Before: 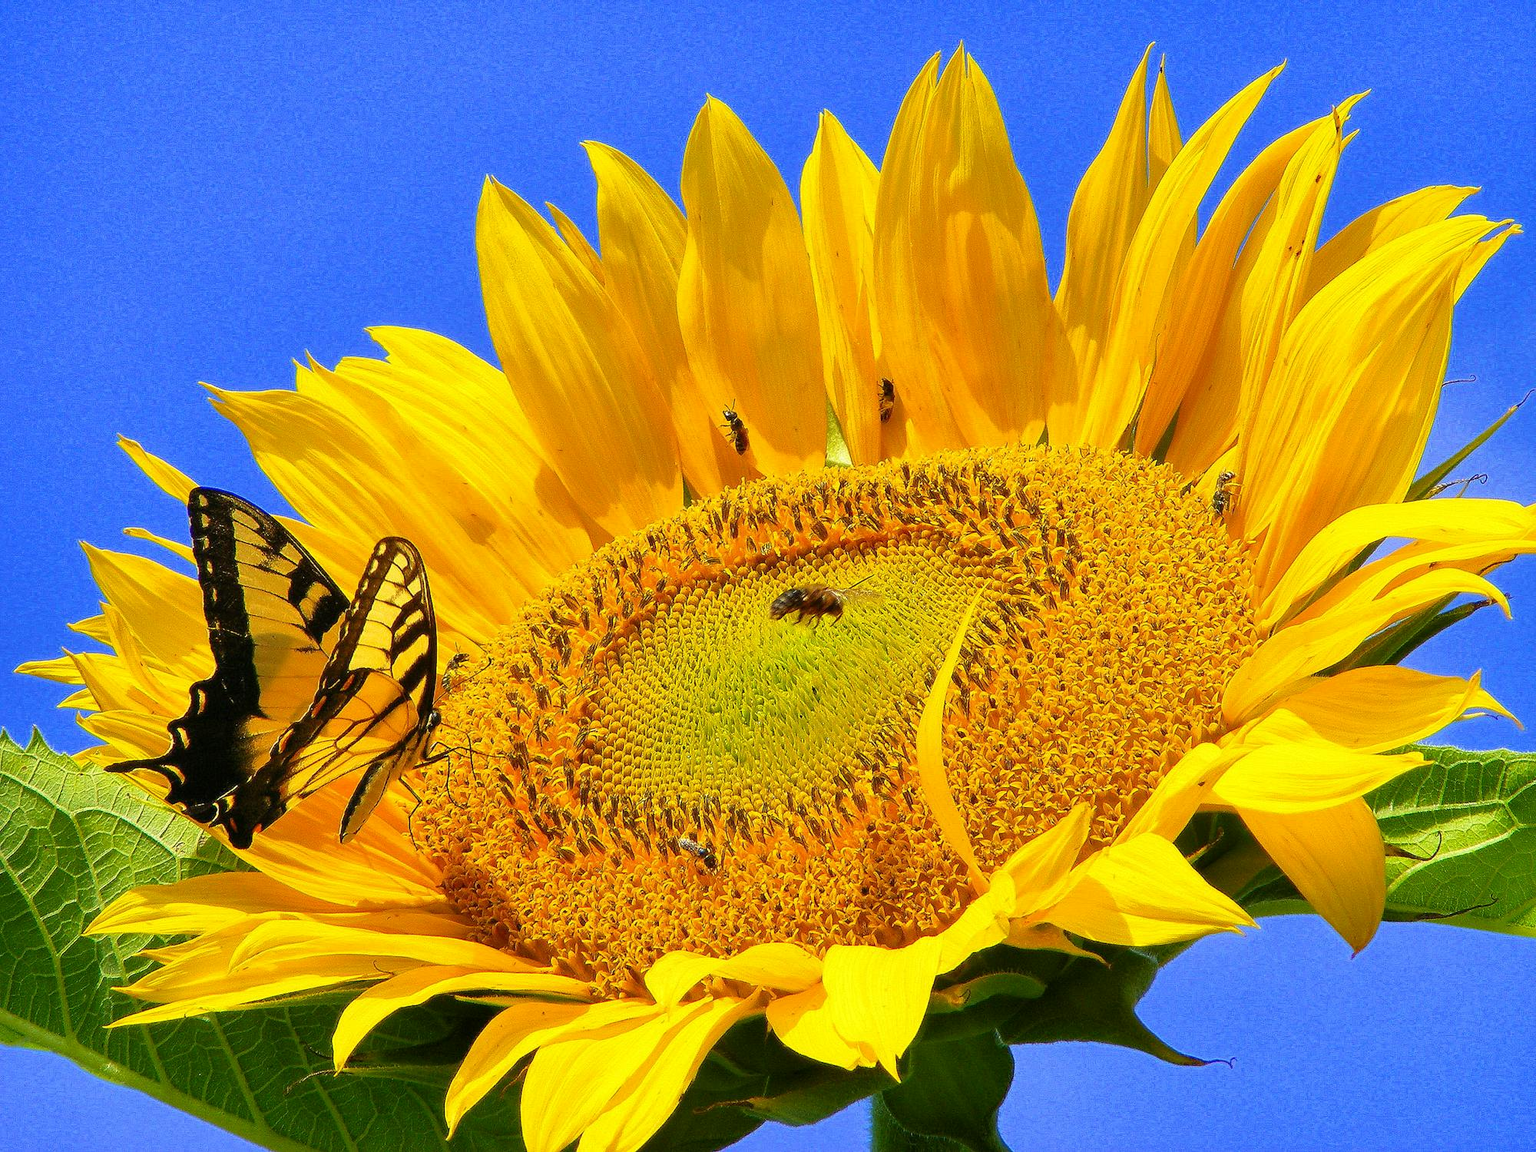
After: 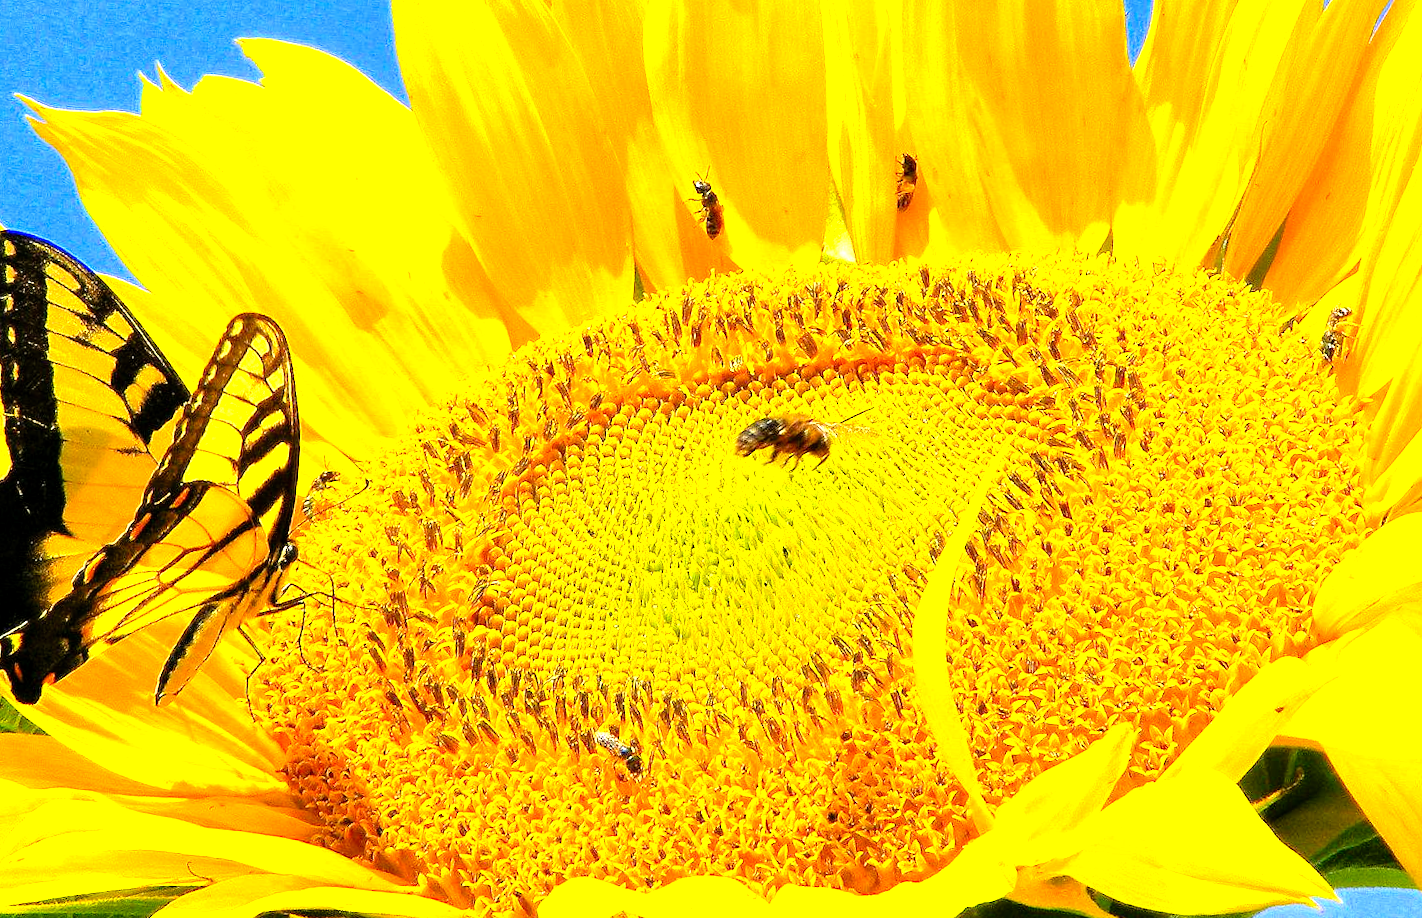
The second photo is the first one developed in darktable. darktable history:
crop and rotate: angle -4.14°, left 9.786%, top 20.949%, right 12.446%, bottom 12.056%
base curve: curves: ch0 [(0, 0) (0.283, 0.295) (1, 1)], preserve colors none
contrast brightness saturation: contrast 0.028, brightness 0.057, saturation 0.129
tone equalizer: -8 EV -1.12 EV, -7 EV -1 EV, -6 EV -0.873 EV, -5 EV -0.611 EV, -3 EV 0.549 EV, -2 EV 0.86 EV, -1 EV 0.987 EV, +0 EV 1.06 EV
exposure: black level correction 0.003, exposure 0.15 EV, compensate exposure bias true, compensate highlight preservation false
